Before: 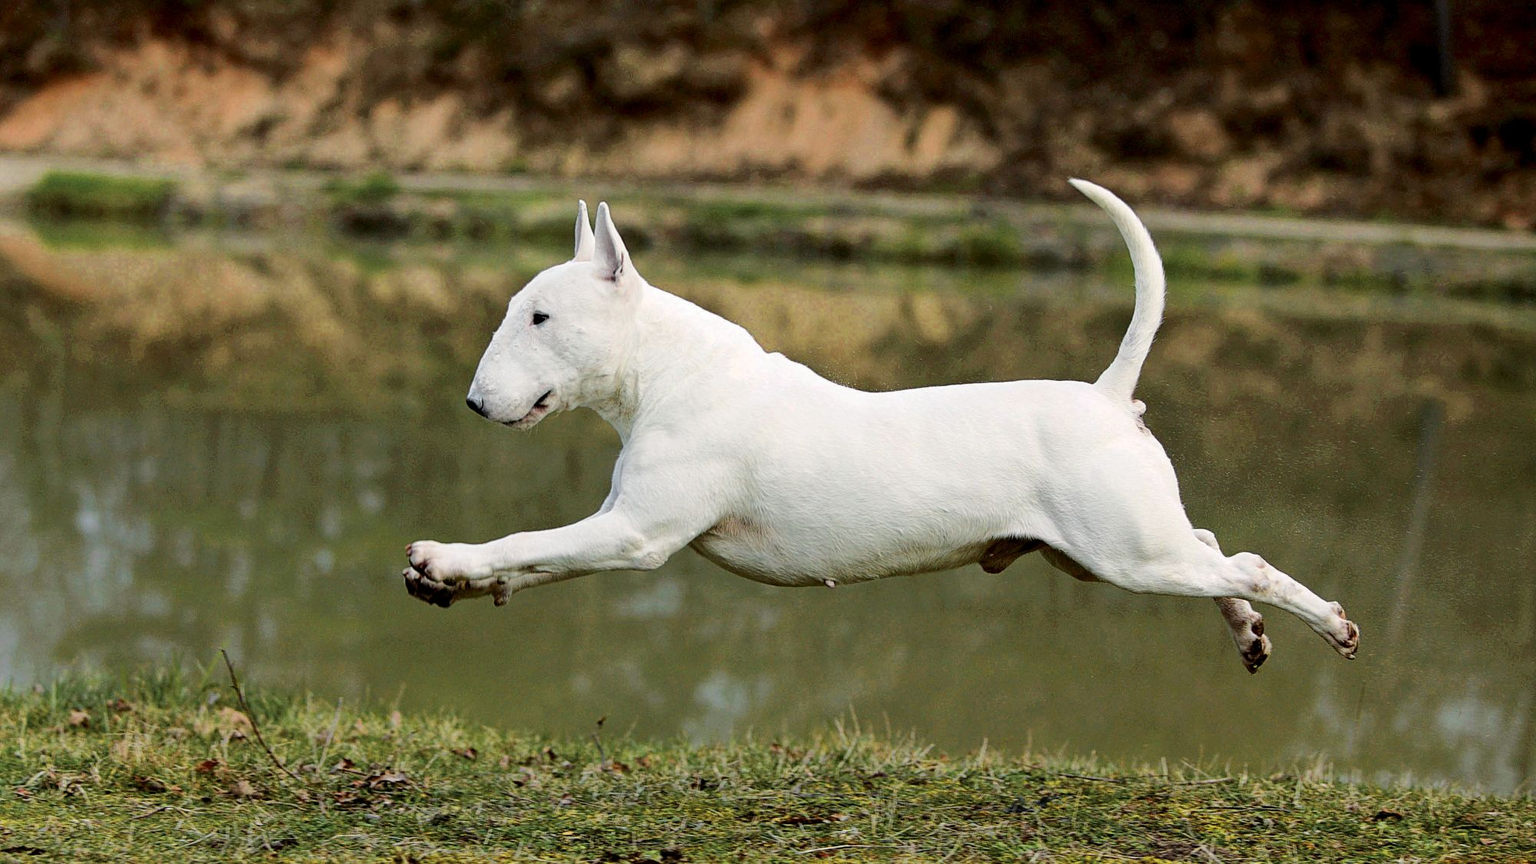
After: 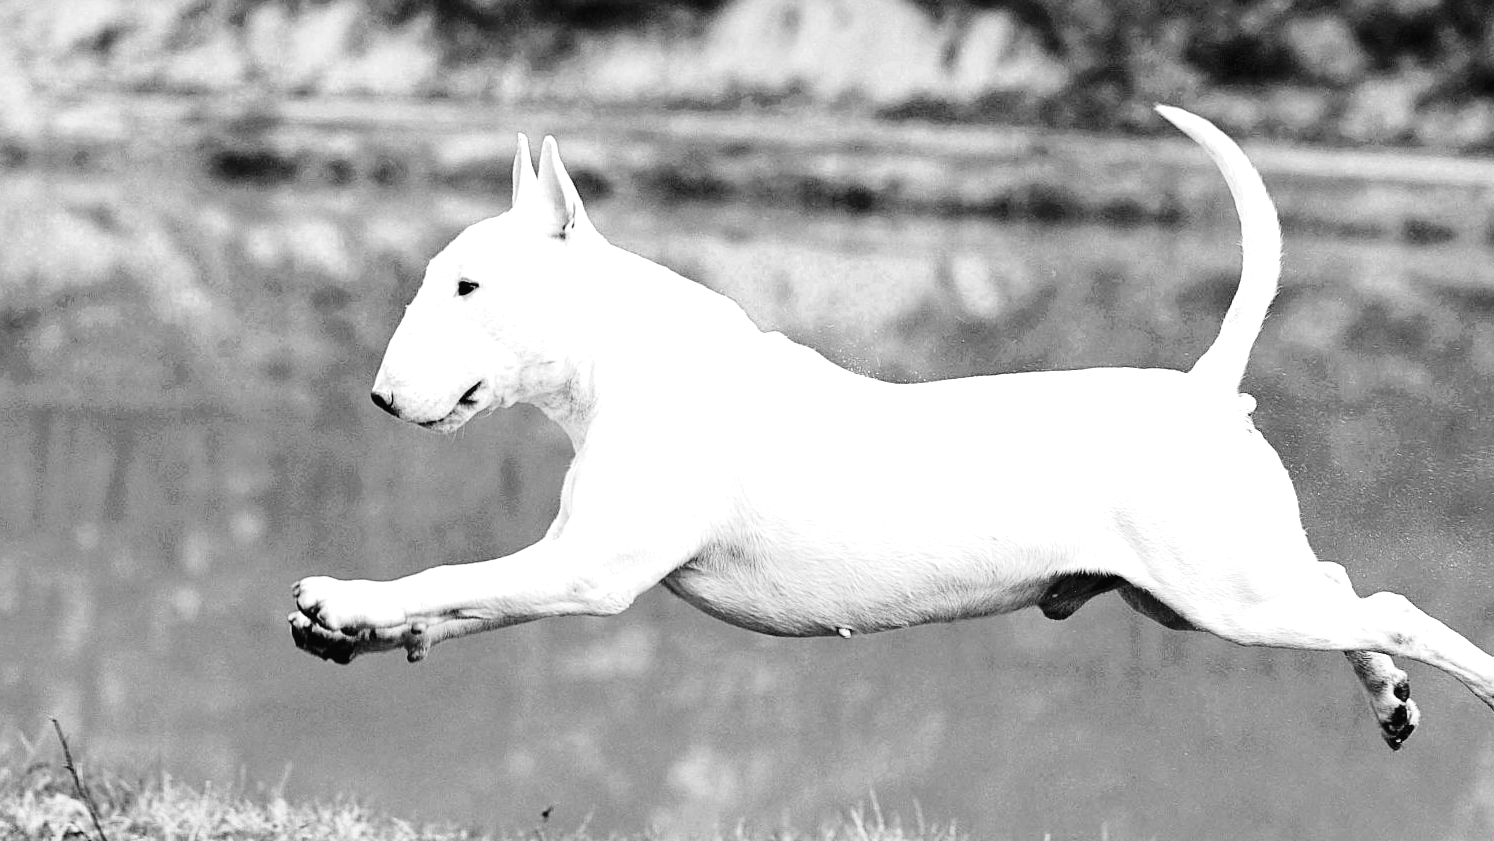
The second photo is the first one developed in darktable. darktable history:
tone curve: curves: ch0 [(0, 0) (0.003, 0.015) (0.011, 0.019) (0.025, 0.027) (0.044, 0.041) (0.069, 0.055) (0.1, 0.079) (0.136, 0.099) (0.177, 0.149) (0.224, 0.216) (0.277, 0.292) (0.335, 0.383) (0.399, 0.474) (0.468, 0.556) (0.543, 0.632) (0.623, 0.711) (0.709, 0.789) (0.801, 0.871) (0.898, 0.944) (1, 1)], preserve colors none
monochrome: a 32, b 64, size 2.3
crop and rotate: left 11.831%, top 11.346%, right 13.429%, bottom 13.899%
exposure: black level correction 0, exposure 1.1 EV, compensate exposure bias true, compensate highlight preservation false
color zones: curves: ch1 [(0, 0.006) (0.094, 0.285) (0.171, 0.001) (0.429, 0.001) (0.571, 0.003) (0.714, 0.004) (0.857, 0.004) (1, 0.006)]
